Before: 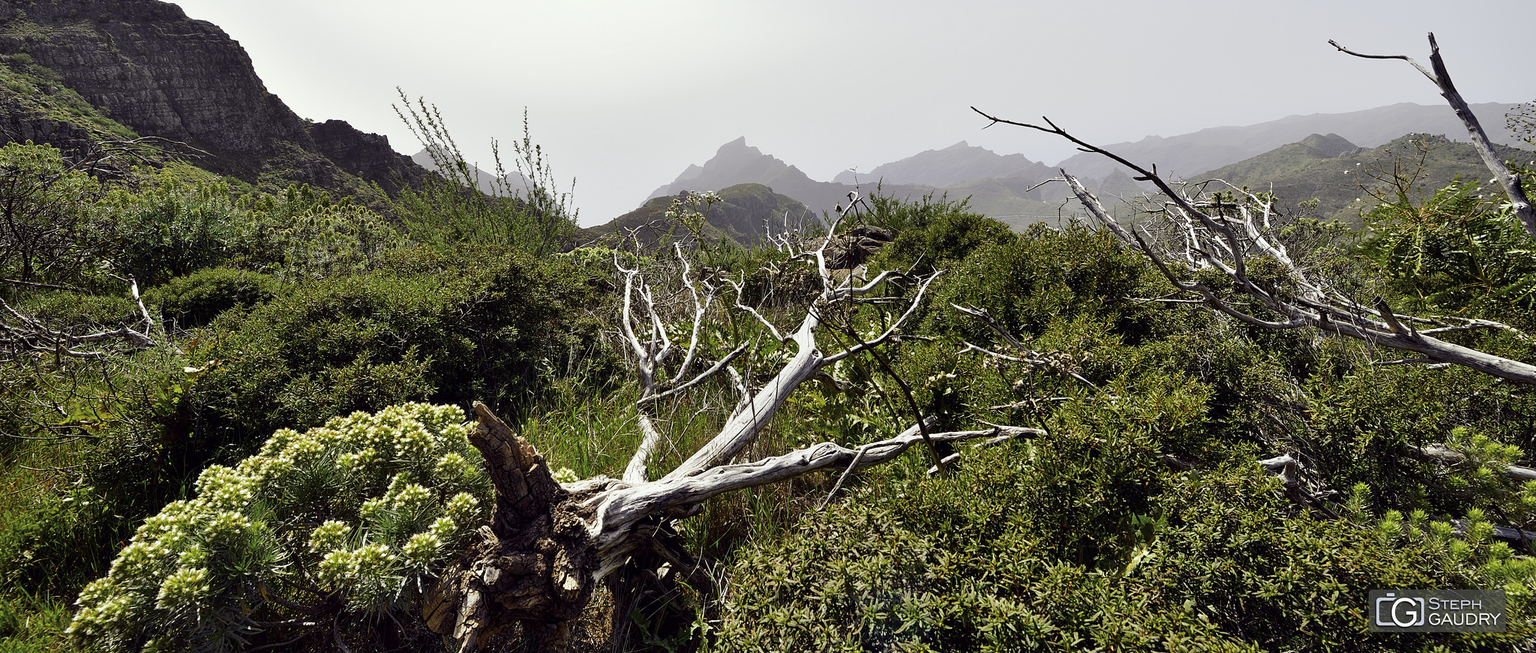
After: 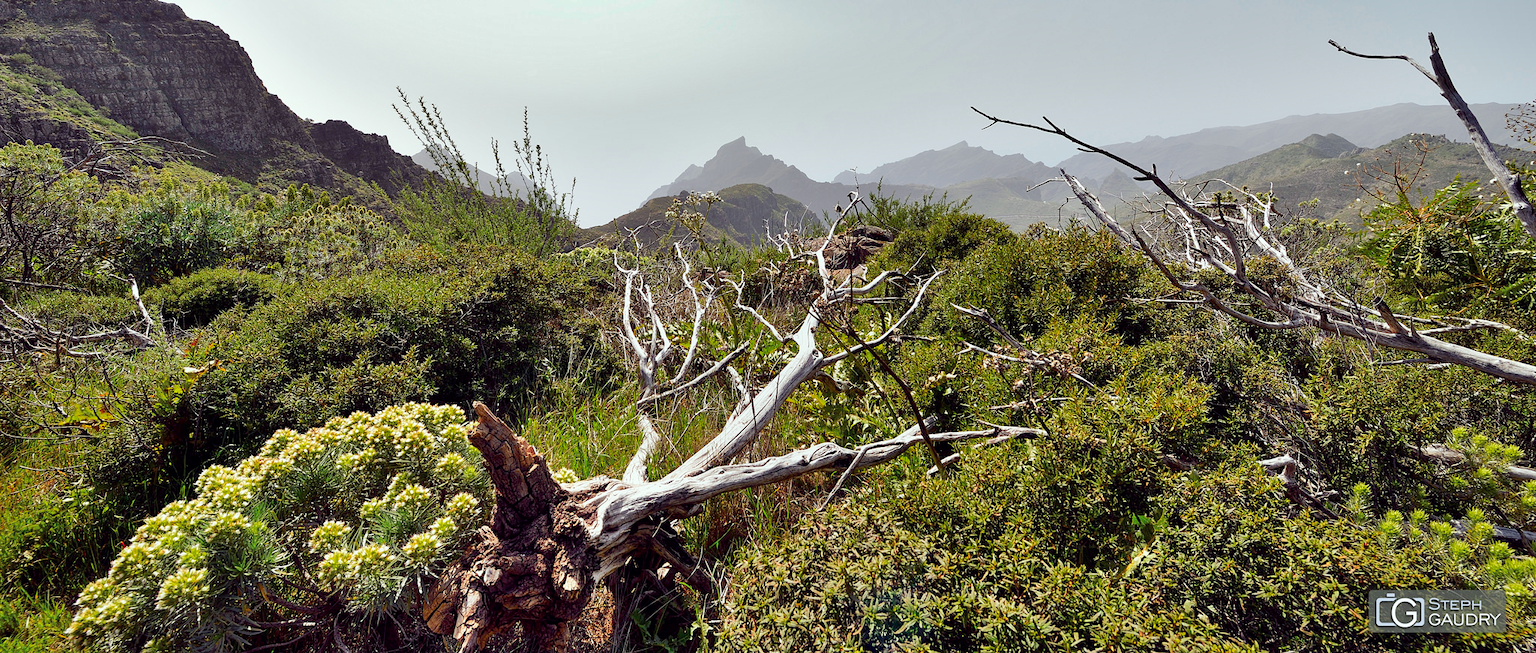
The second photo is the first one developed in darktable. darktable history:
white balance: red 0.986, blue 1.01
shadows and highlights: radius 118.69, shadows 42.21, highlights -61.56, soften with gaussian
